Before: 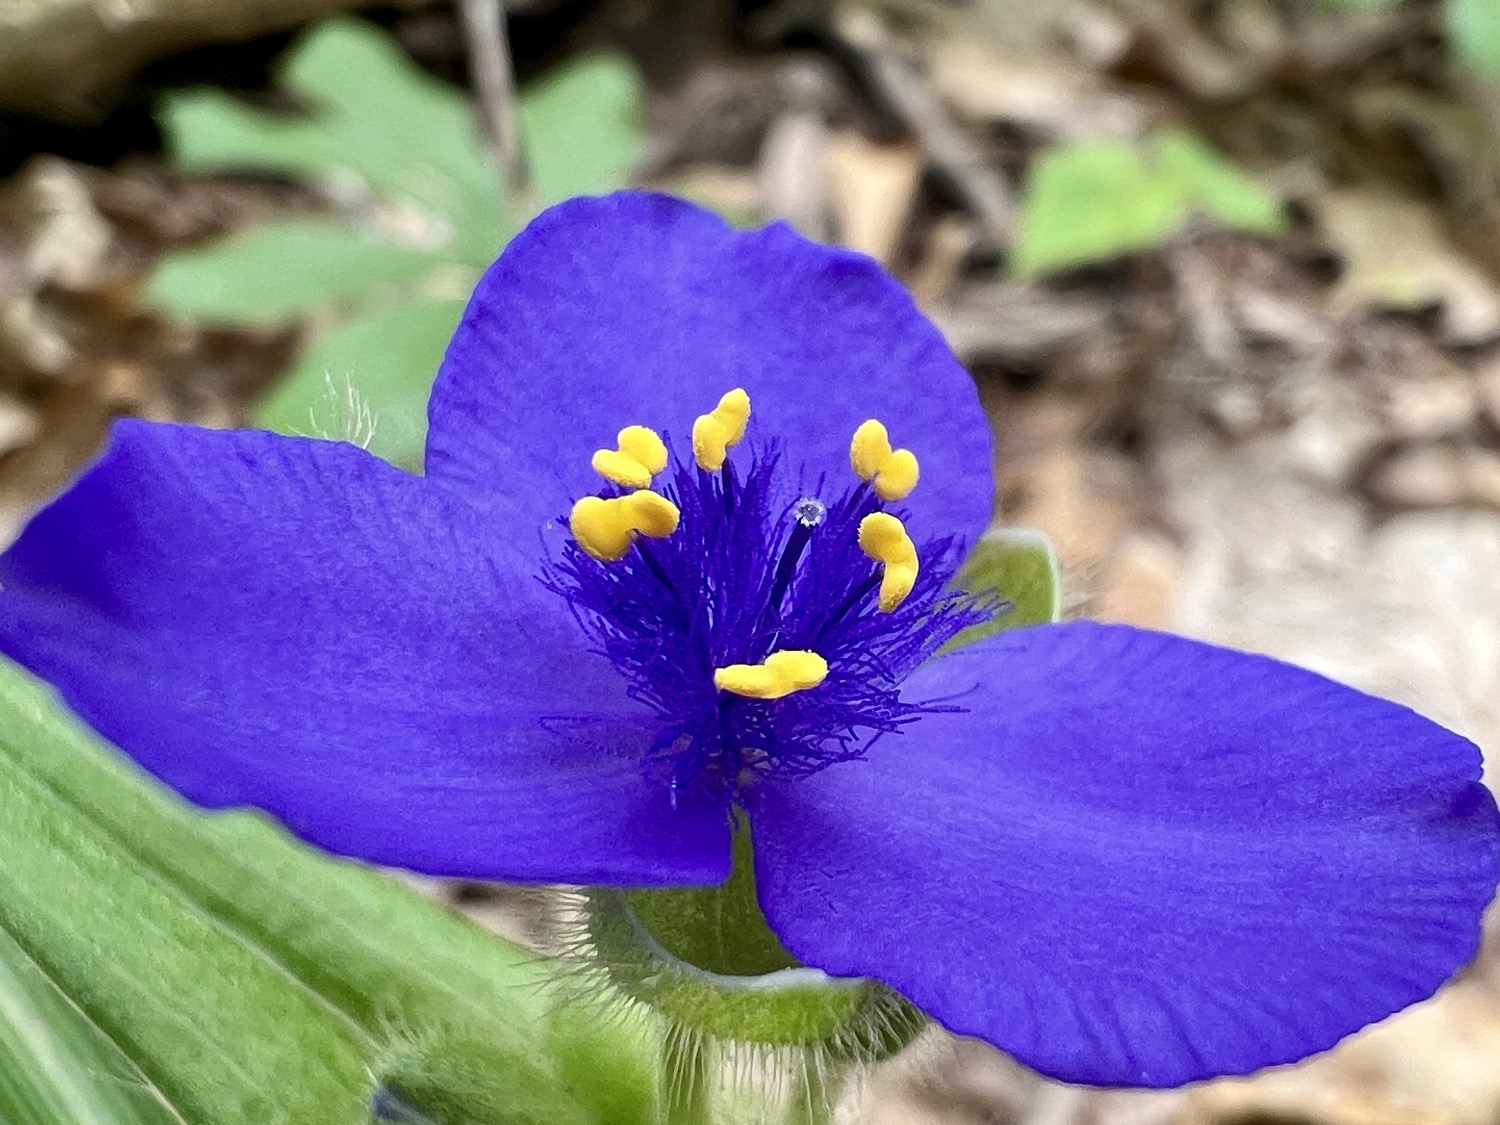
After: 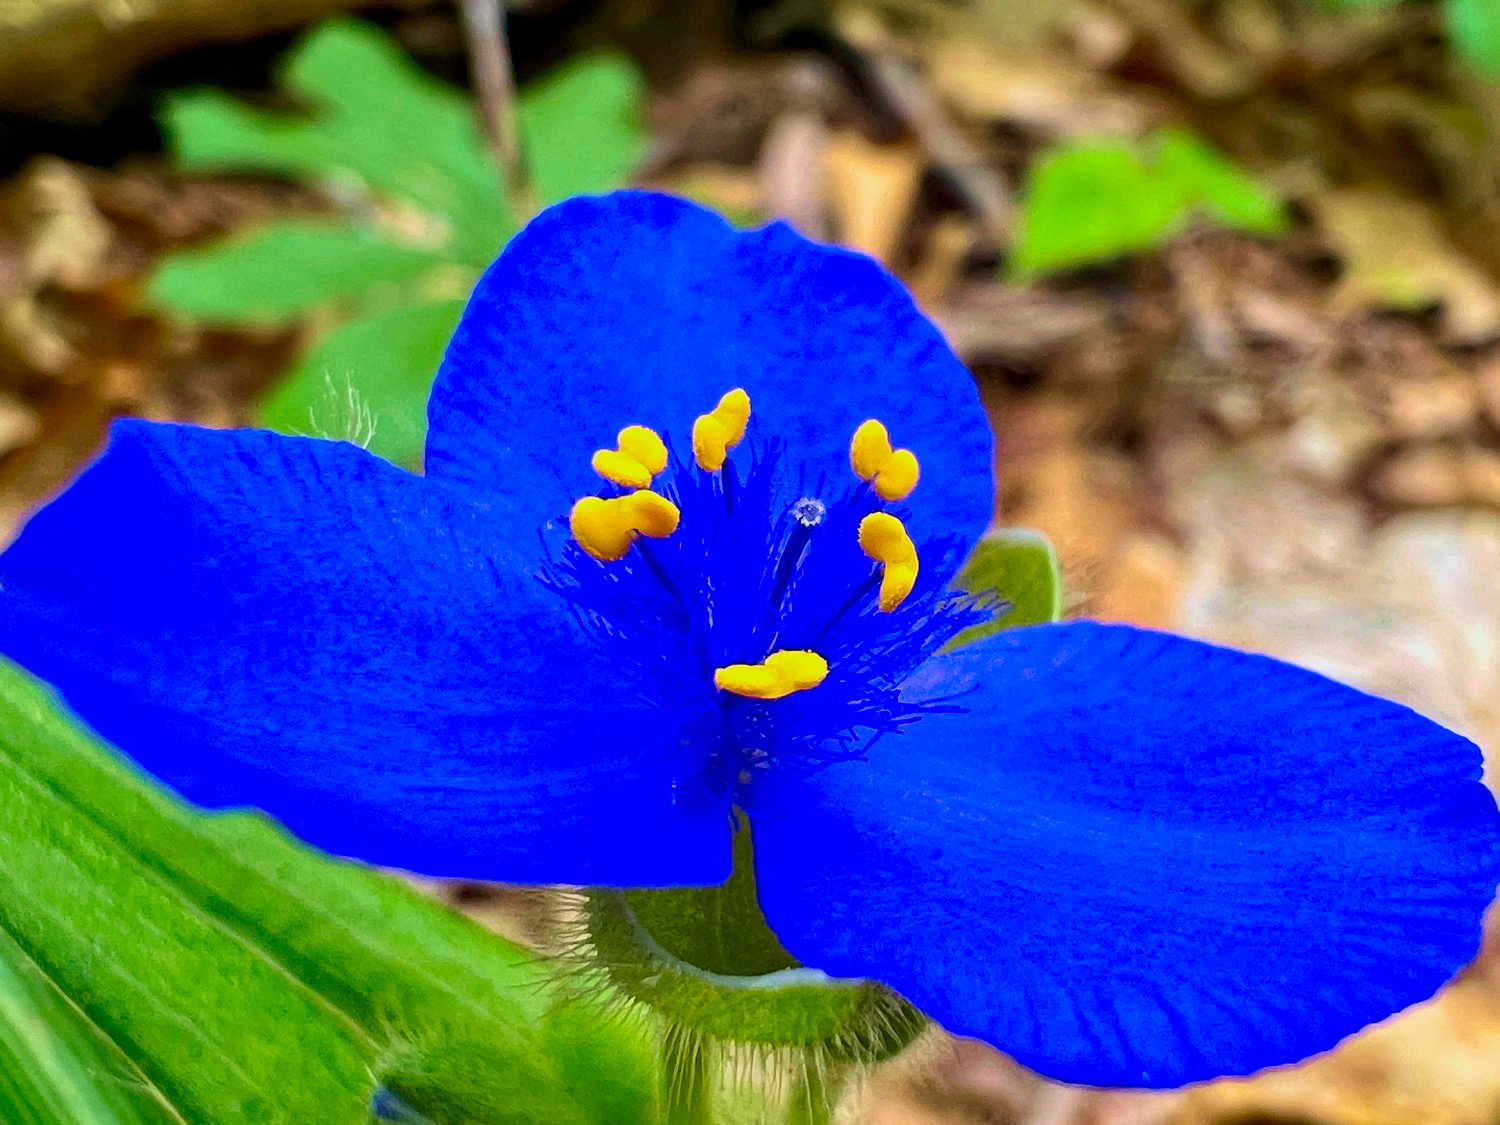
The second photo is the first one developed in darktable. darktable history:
haze removal: compatibility mode true, adaptive false
velvia: strength 45%
exposure: exposure -0.293 EV, compensate highlight preservation false
color contrast: green-magenta contrast 1.55, blue-yellow contrast 1.83
